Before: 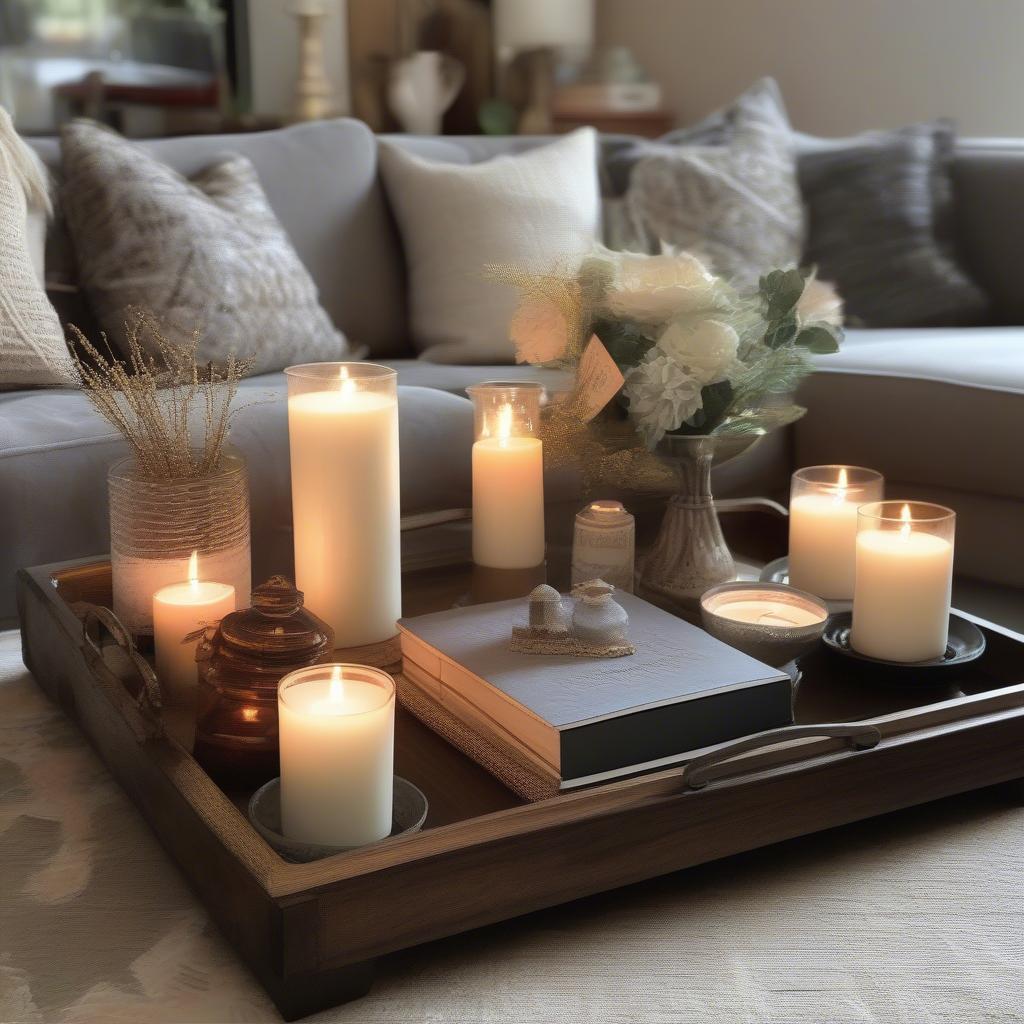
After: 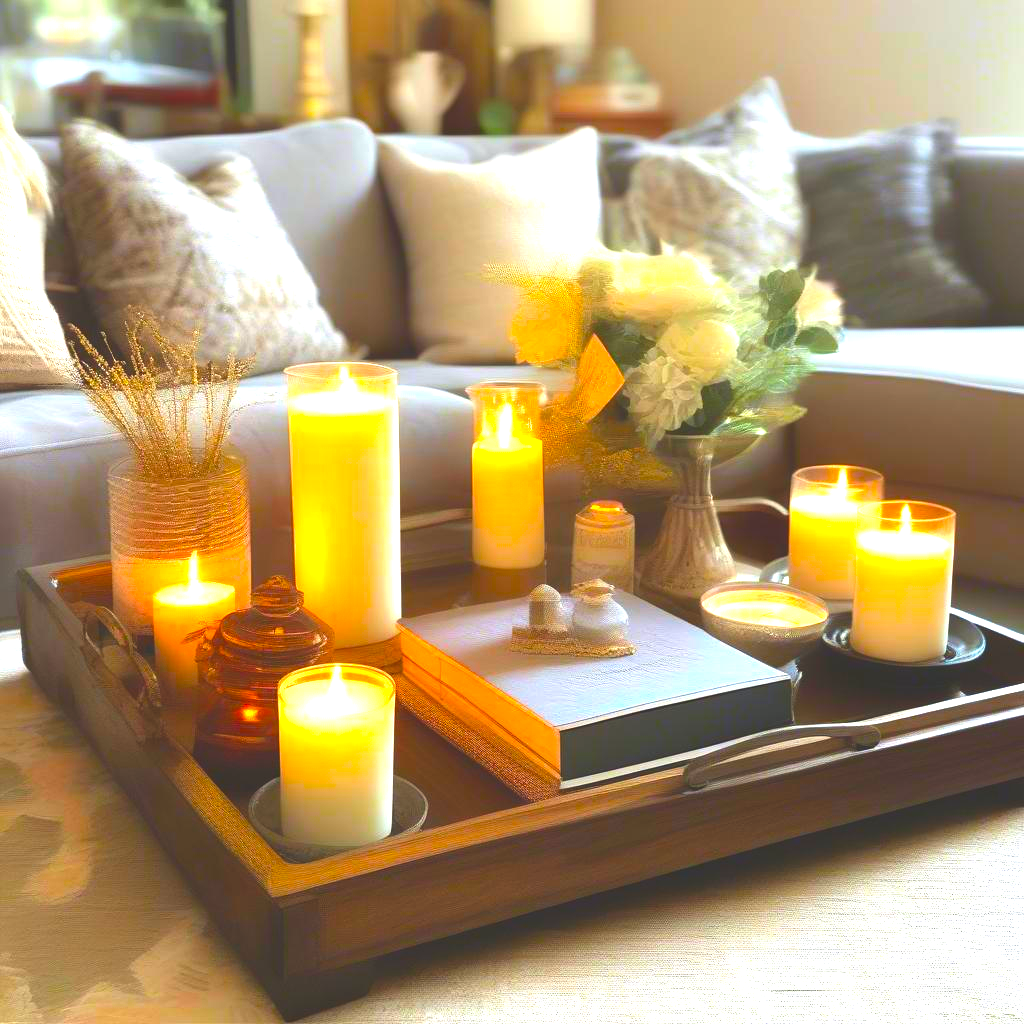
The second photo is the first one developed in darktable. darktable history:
exposure: black level correction -0.005, exposure 1.003 EV, compensate exposure bias true, compensate highlight preservation false
color balance rgb: linear chroma grading › global chroma 9.041%, perceptual saturation grading › global saturation 42.971%, perceptual brilliance grading › global brilliance 20.127%, global vibrance 20%
contrast brightness saturation: contrast -0.188, saturation 0.187
color correction: highlights a* -2.55, highlights b* 2.43
